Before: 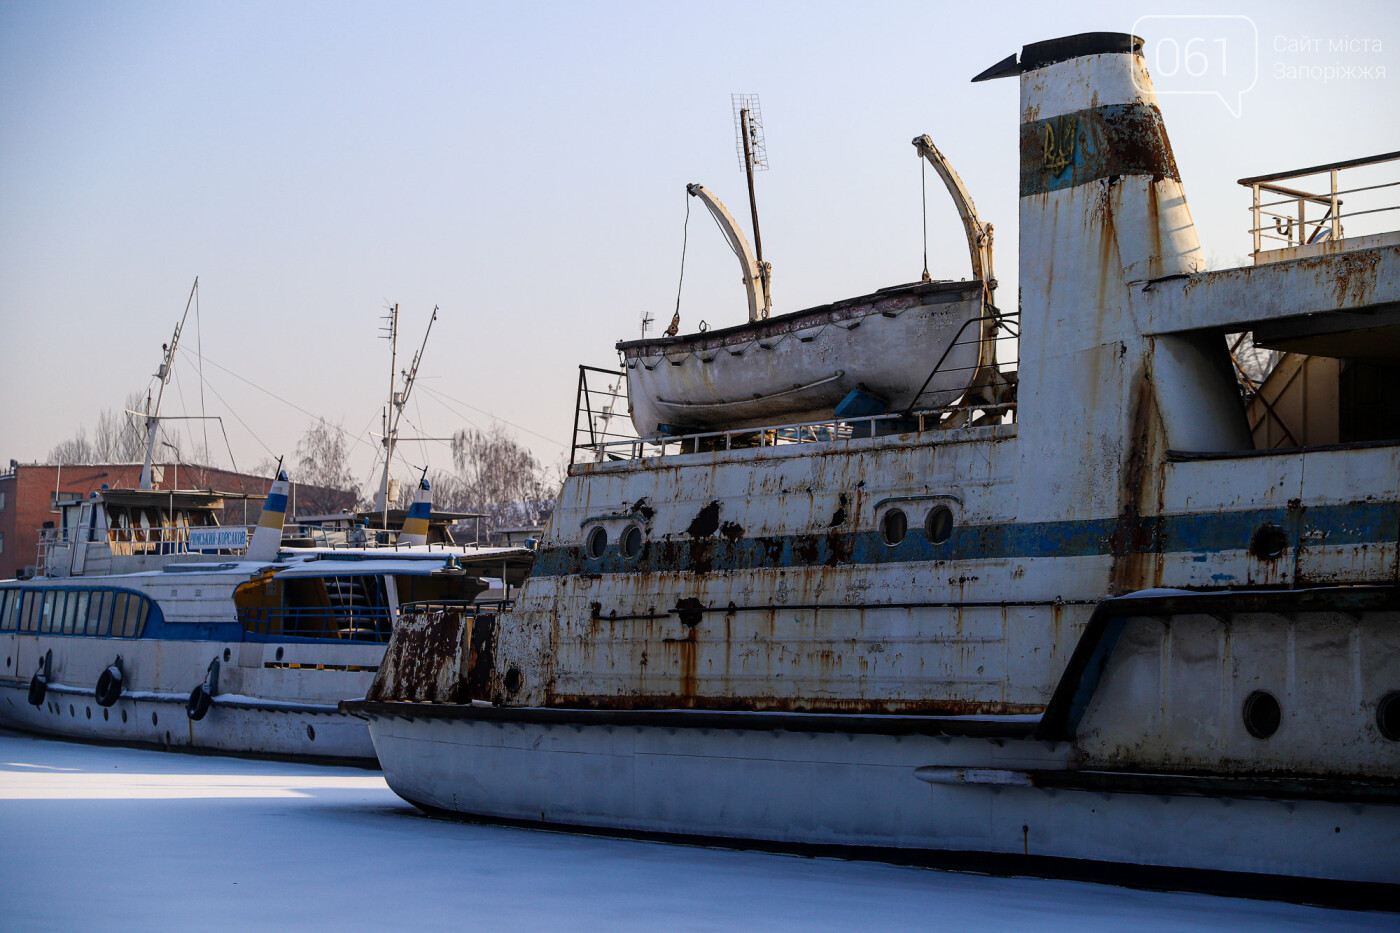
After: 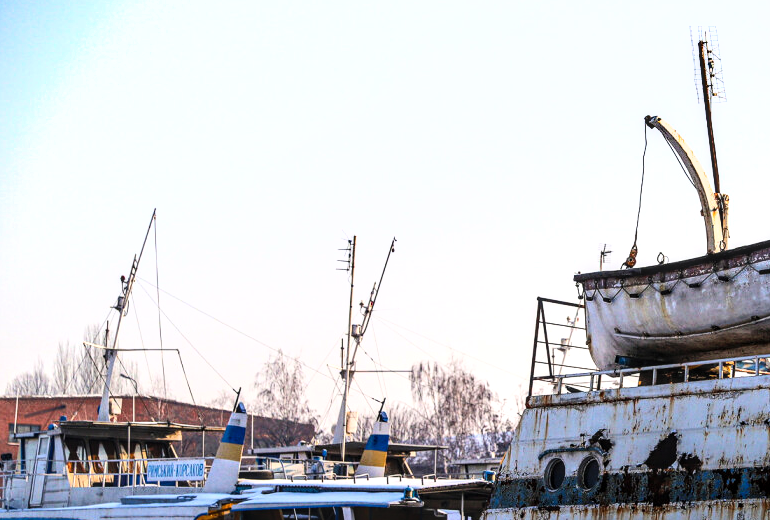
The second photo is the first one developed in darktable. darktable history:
contrast brightness saturation: contrast 0.201, brightness 0.159, saturation 0.218
crop and rotate: left 3.032%, top 7.407%, right 41.907%, bottom 36.806%
tone curve: curves: ch0 [(0, 0) (0.003, 0.003) (0.011, 0.011) (0.025, 0.024) (0.044, 0.043) (0.069, 0.068) (0.1, 0.098) (0.136, 0.133) (0.177, 0.173) (0.224, 0.22) (0.277, 0.271) (0.335, 0.328) (0.399, 0.39) (0.468, 0.458) (0.543, 0.563) (0.623, 0.64) (0.709, 0.722) (0.801, 0.809) (0.898, 0.902) (1, 1)], color space Lab, independent channels, preserve colors none
tone equalizer: -8 EV -0.736 EV, -7 EV -0.737 EV, -6 EV -0.601 EV, -5 EV -0.42 EV, -3 EV 0.399 EV, -2 EV 0.6 EV, -1 EV 0.698 EV, +0 EV 0.726 EV
local contrast: on, module defaults
shadows and highlights: low approximation 0.01, soften with gaussian
